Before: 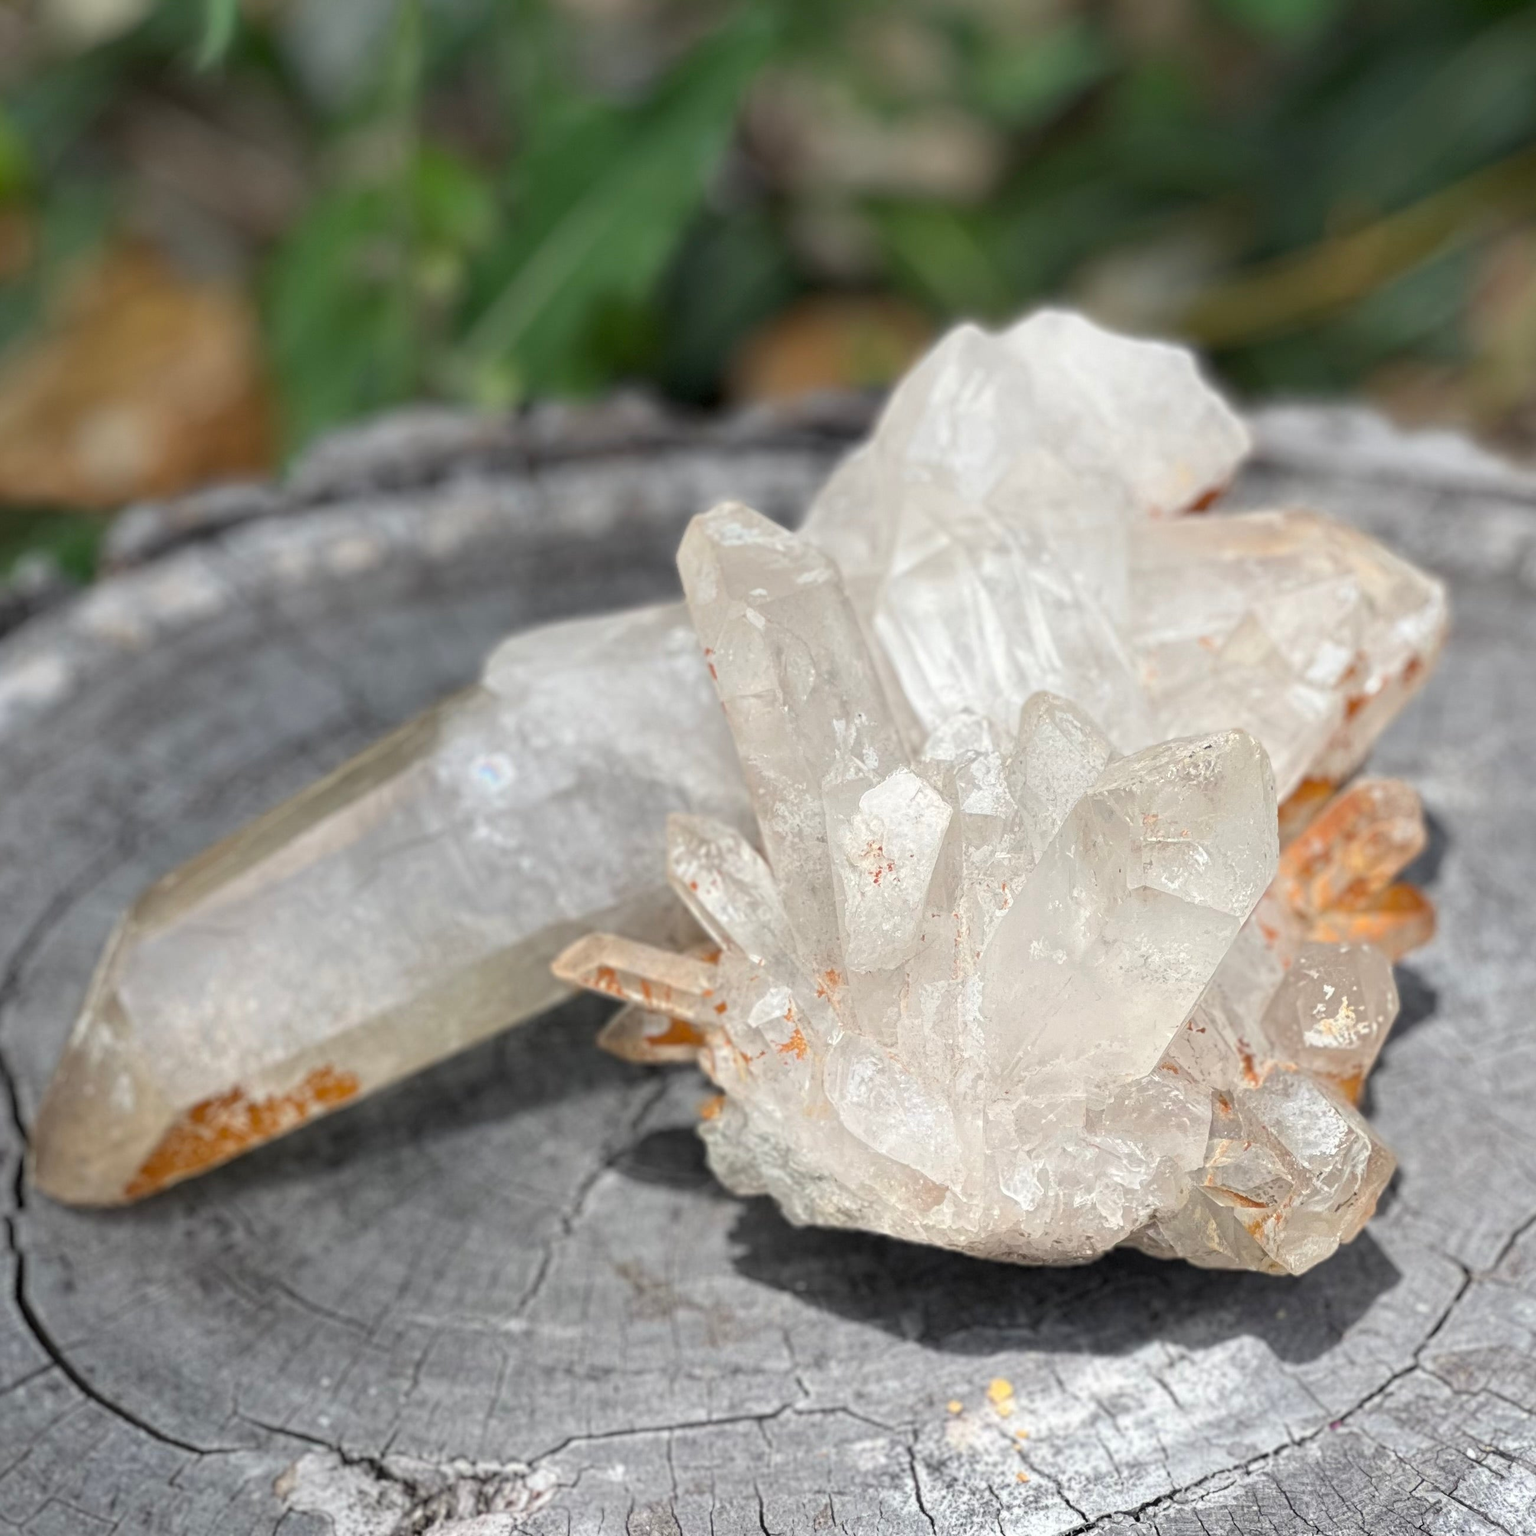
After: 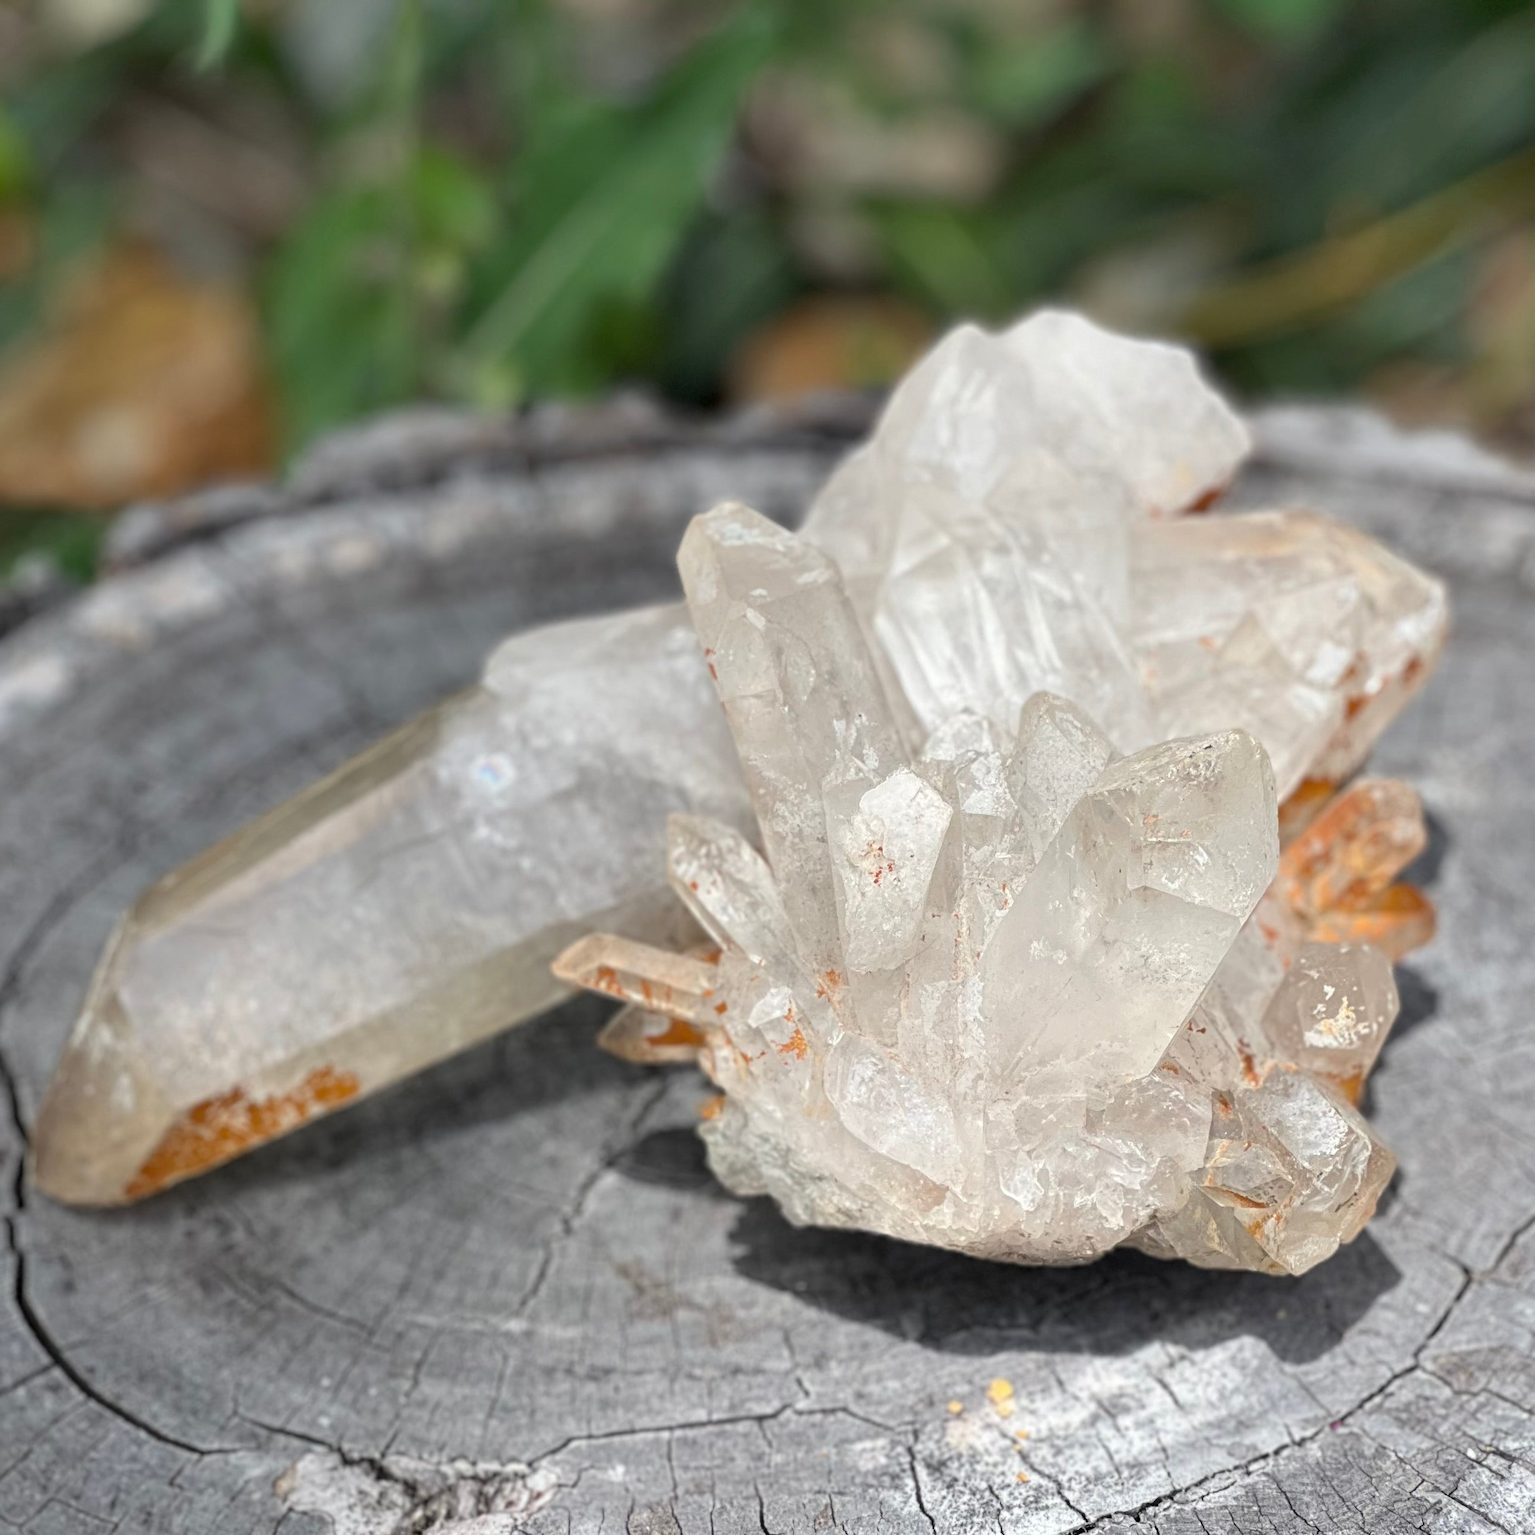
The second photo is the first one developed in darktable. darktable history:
shadows and highlights: shadows 36.65, highlights -26.7, highlights color adjustment 72.66%, soften with gaussian
